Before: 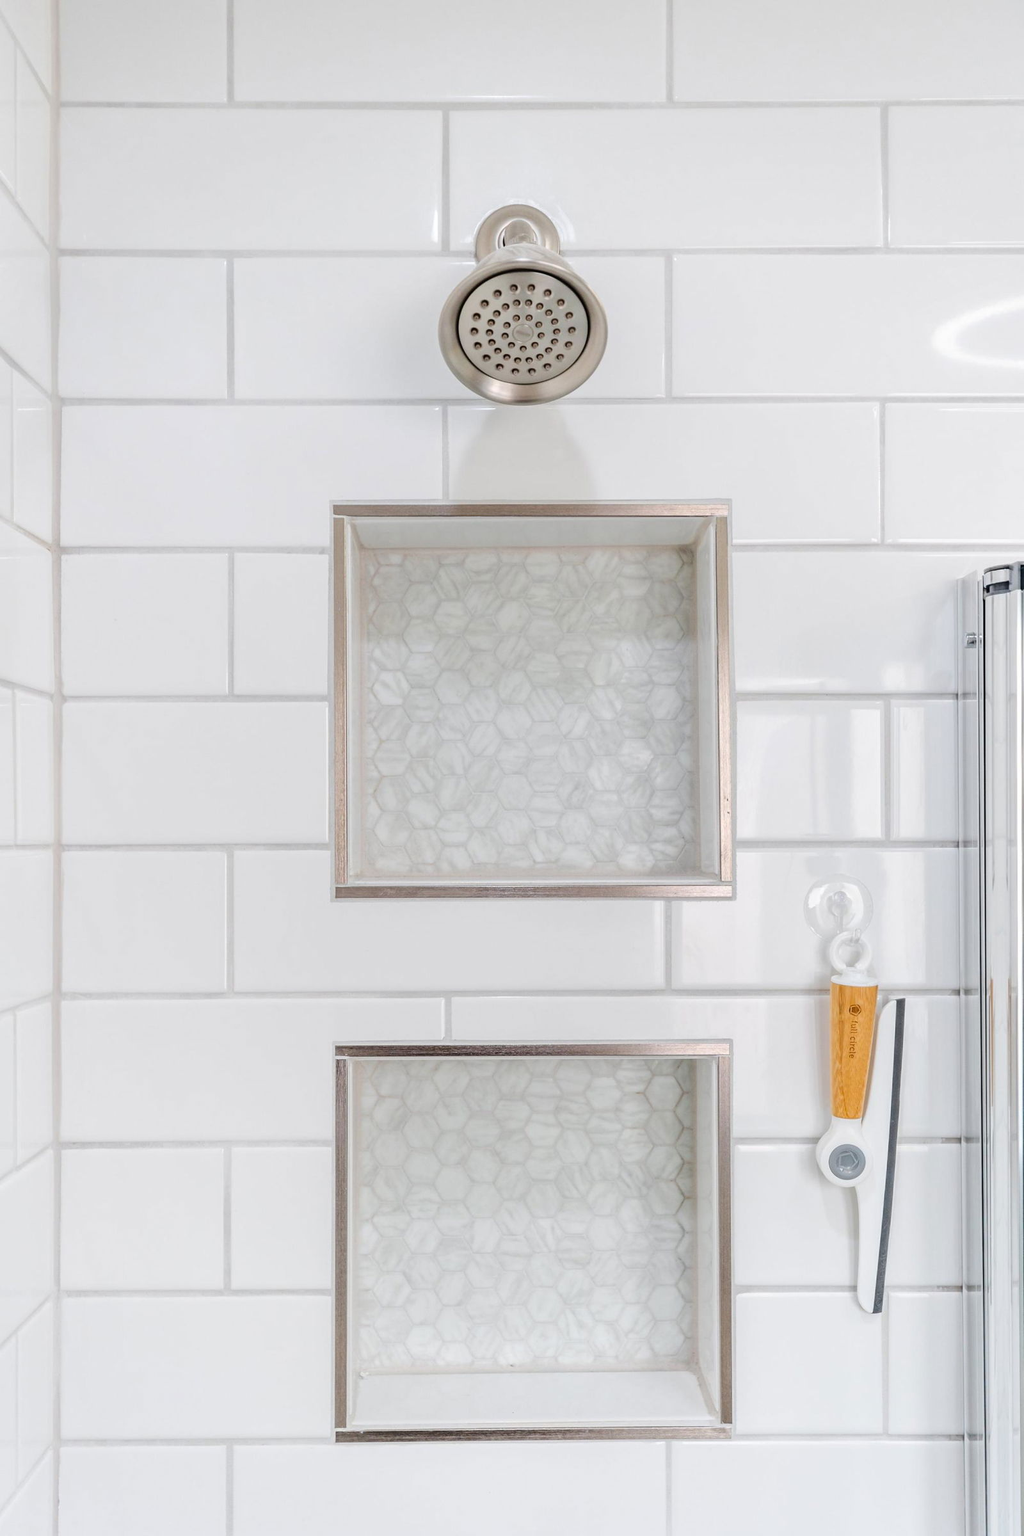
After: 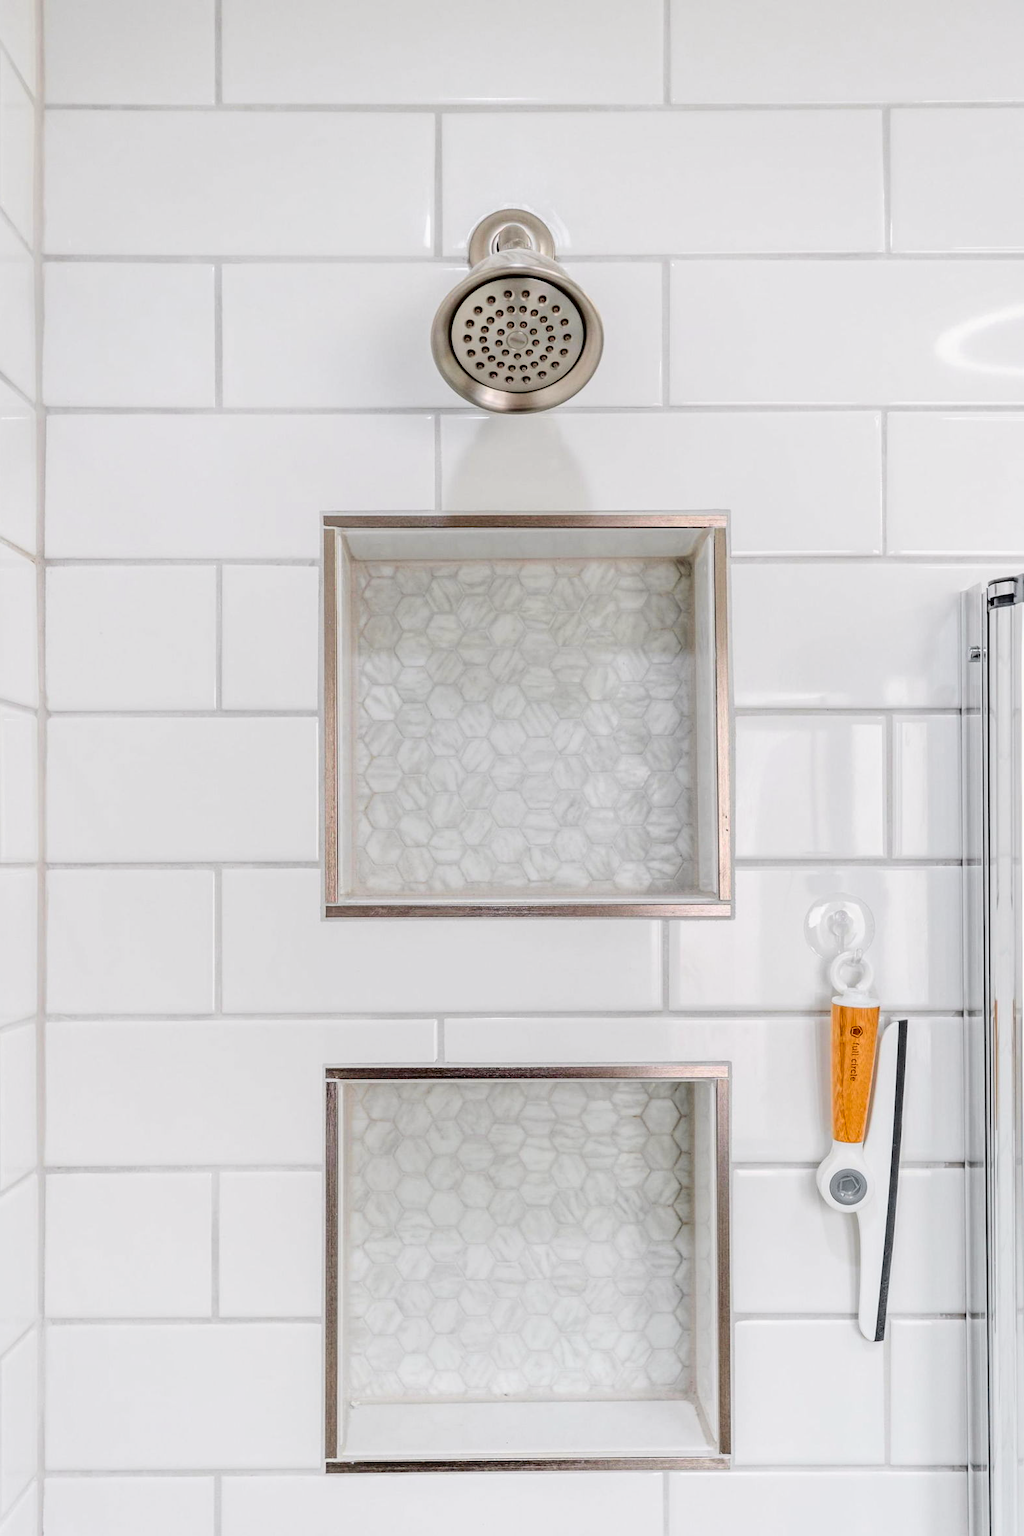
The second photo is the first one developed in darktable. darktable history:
crop: left 1.682%, right 0.266%, bottom 2.071%
tone curve: curves: ch0 [(0, 0.013) (0.036, 0.035) (0.274, 0.288) (0.504, 0.536) (0.844, 0.84) (1, 0.97)]; ch1 [(0, 0) (0.389, 0.403) (0.462, 0.48) (0.499, 0.5) (0.524, 0.529) (0.567, 0.603) (0.626, 0.651) (0.749, 0.781) (1, 1)]; ch2 [(0, 0) (0.464, 0.478) (0.5, 0.501) (0.533, 0.539) (0.599, 0.6) (0.704, 0.732) (1, 1)], color space Lab, independent channels
local contrast: highlights 101%, shadows 97%, detail 119%, midtone range 0.2
contrast brightness saturation: contrast 0.193, brightness -0.225, saturation 0.115
